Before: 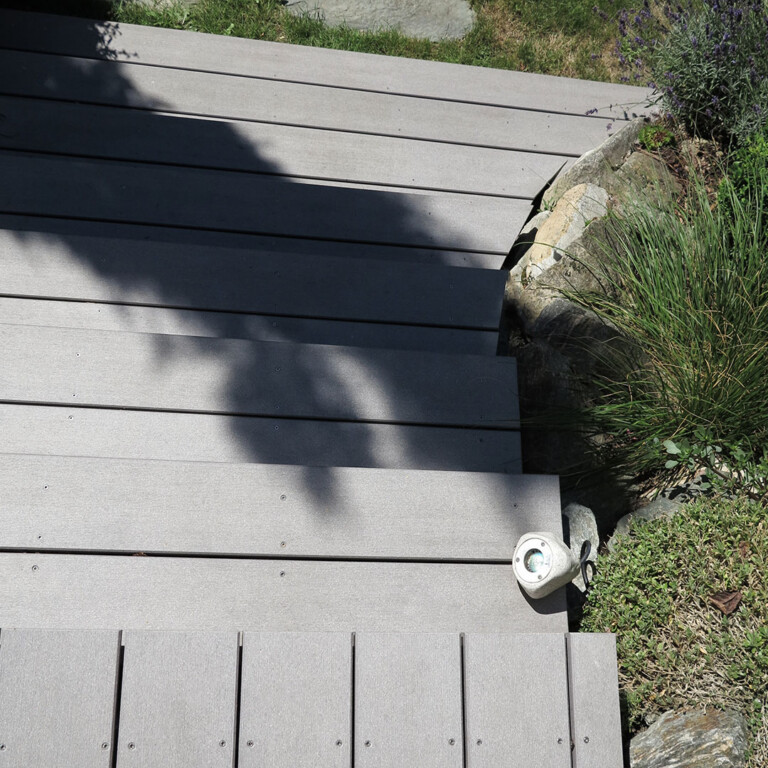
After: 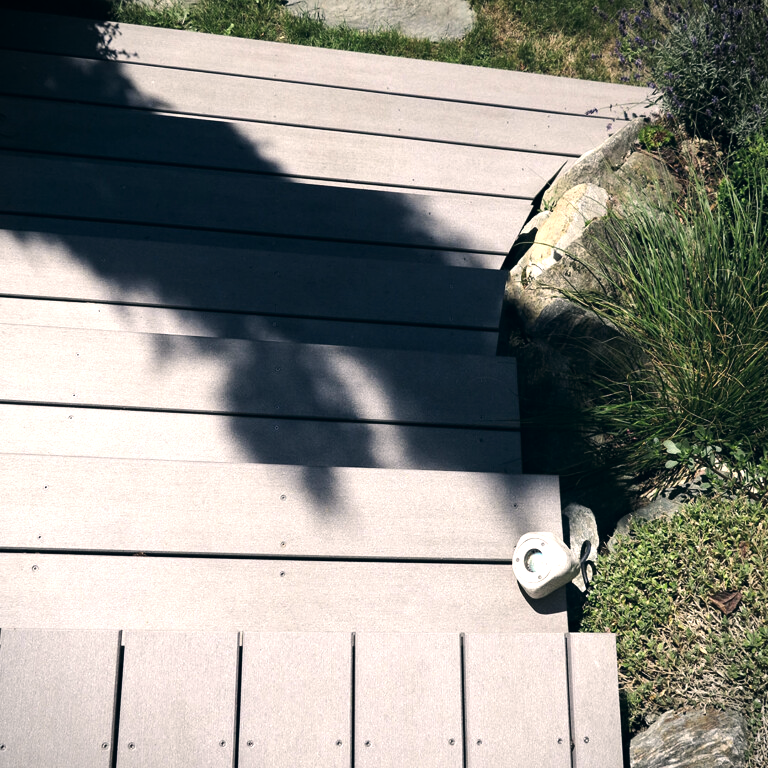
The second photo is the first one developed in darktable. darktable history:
tone equalizer: -8 EV -0.75 EV, -7 EV -0.7 EV, -6 EV -0.6 EV, -5 EV -0.4 EV, -3 EV 0.4 EV, -2 EV 0.6 EV, -1 EV 0.7 EV, +0 EV 0.75 EV, edges refinement/feathering 500, mask exposure compensation -1.57 EV, preserve details no
color correction: highlights a* 5.38, highlights b* 5.3, shadows a* -4.26, shadows b* -5.11
vignetting: fall-off start 100%, fall-off radius 64.94%, automatic ratio true, unbound false
